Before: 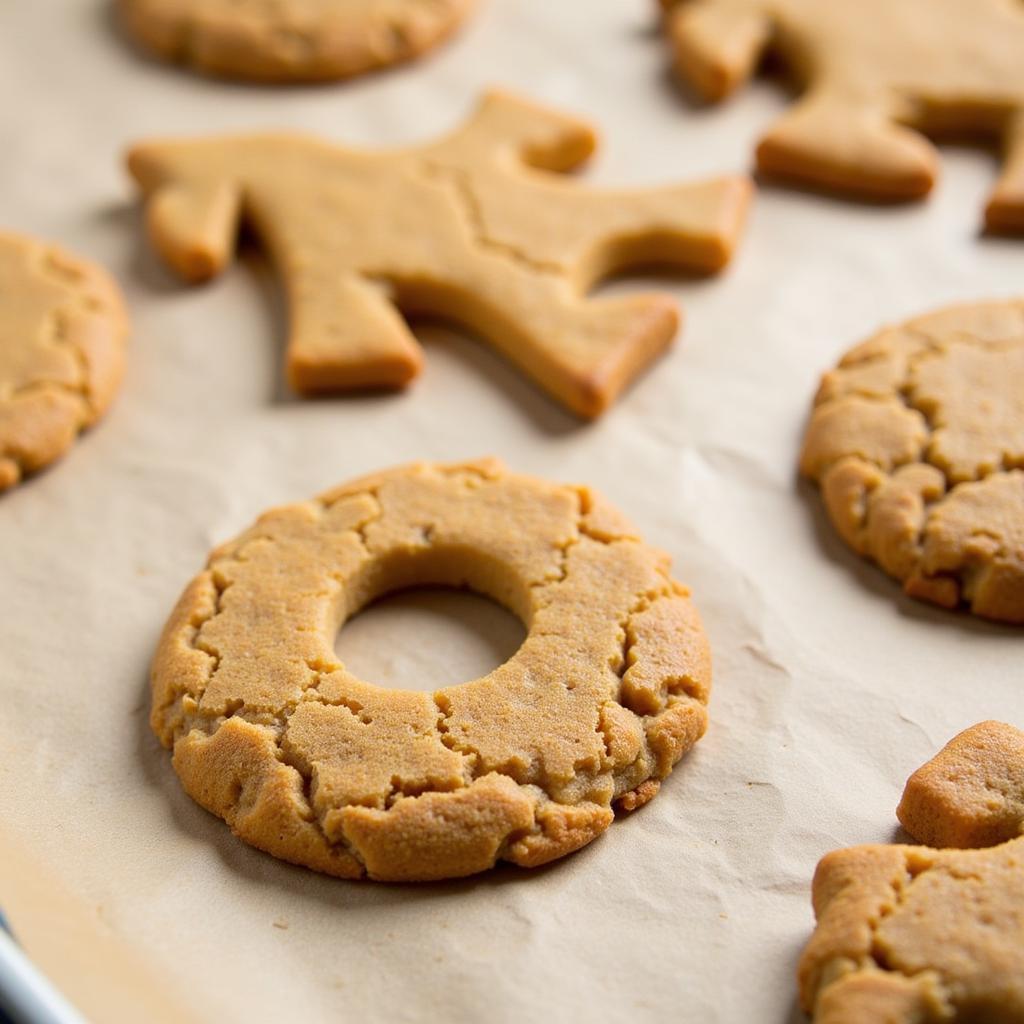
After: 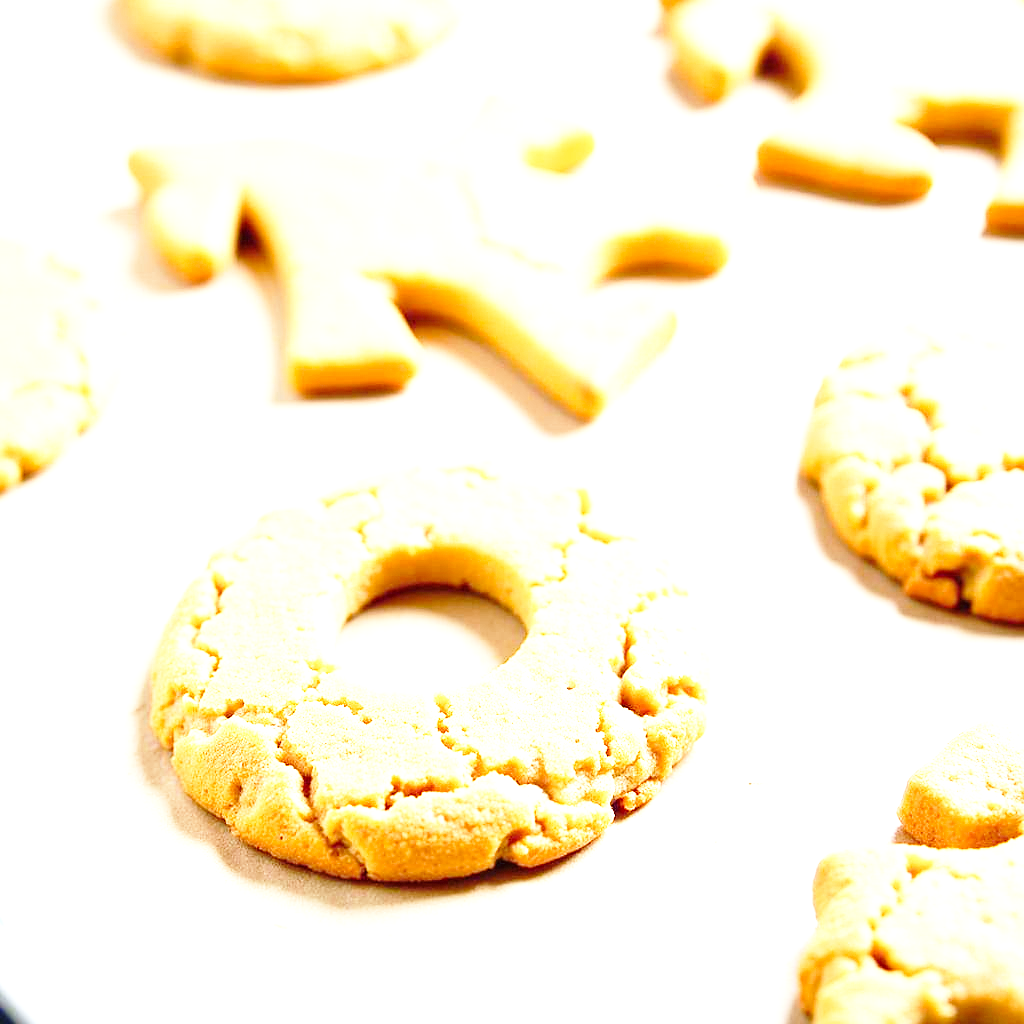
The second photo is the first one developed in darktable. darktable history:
base curve: curves: ch0 [(0, 0) (0.028, 0.03) (0.121, 0.232) (0.46, 0.748) (0.859, 0.968) (1, 1)], preserve colors none
exposure: black level correction 0, exposure 2.146 EV, compensate highlight preservation false
sharpen: radius 1.009
